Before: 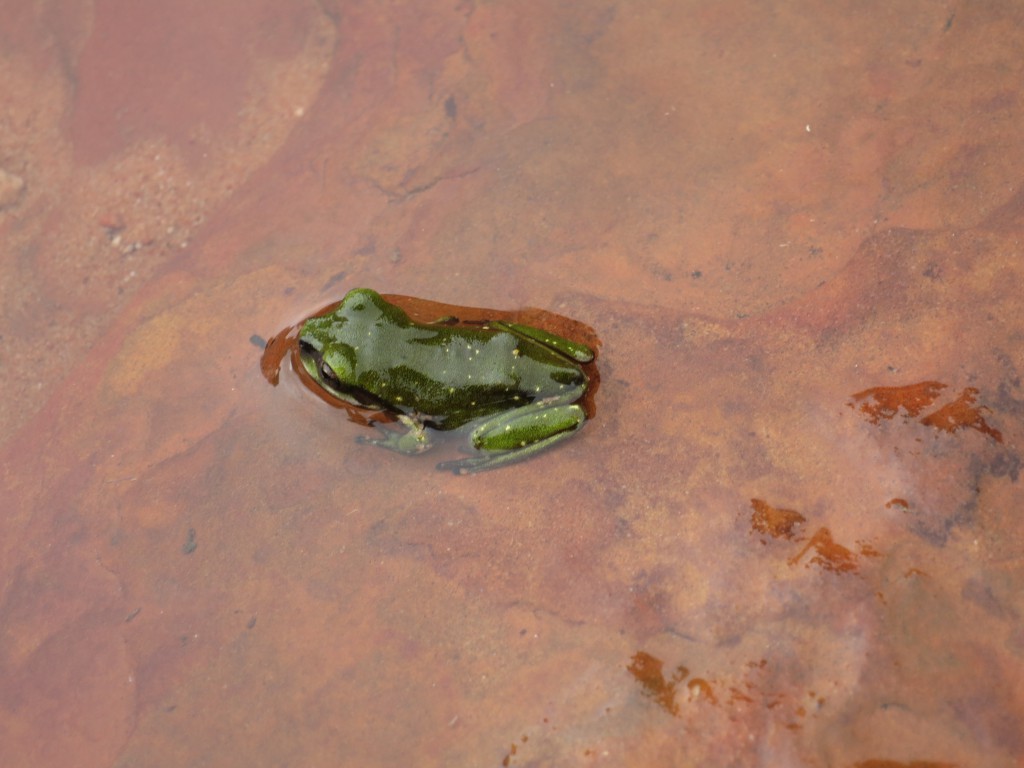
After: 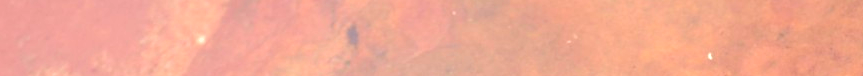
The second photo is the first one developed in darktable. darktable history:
crop and rotate: left 9.644%, top 9.491%, right 6.021%, bottom 80.509%
shadows and highlights: white point adjustment 1, soften with gaussian
white balance: red 0.983, blue 1.036
exposure: black level correction 0.001, exposure 0.955 EV, compensate exposure bias true, compensate highlight preservation false
tone curve: curves: ch0 [(0, 0.018) (0.061, 0.041) (0.205, 0.191) (0.289, 0.292) (0.39, 0.424) (0.493, 0.551) (0.666, 0.743) (0.795, 0.841) (1, 0.998)]; ch1 [(0, 0) (0.385, 0.343) (0.439, 0.415) (0.494, 0.498) (0.501, 0.501) (0.51, 0.509) (0.548, 0.563) (0.586, 0.61) (0.684, 0.658) (0.783, 0.804) (1, 1)]; ch2 [(0, 0) (0.304, 0.31) (0.403, 0.399) (0.441, 0.428) (0.47, 0.469) (0.498, 0.496) (0.524, 0.538) (0.566, 0.579) (0.648, 0.665) (0.697, 0.699) (1, 1)], color space Lab, independent channels, preserve colors none
